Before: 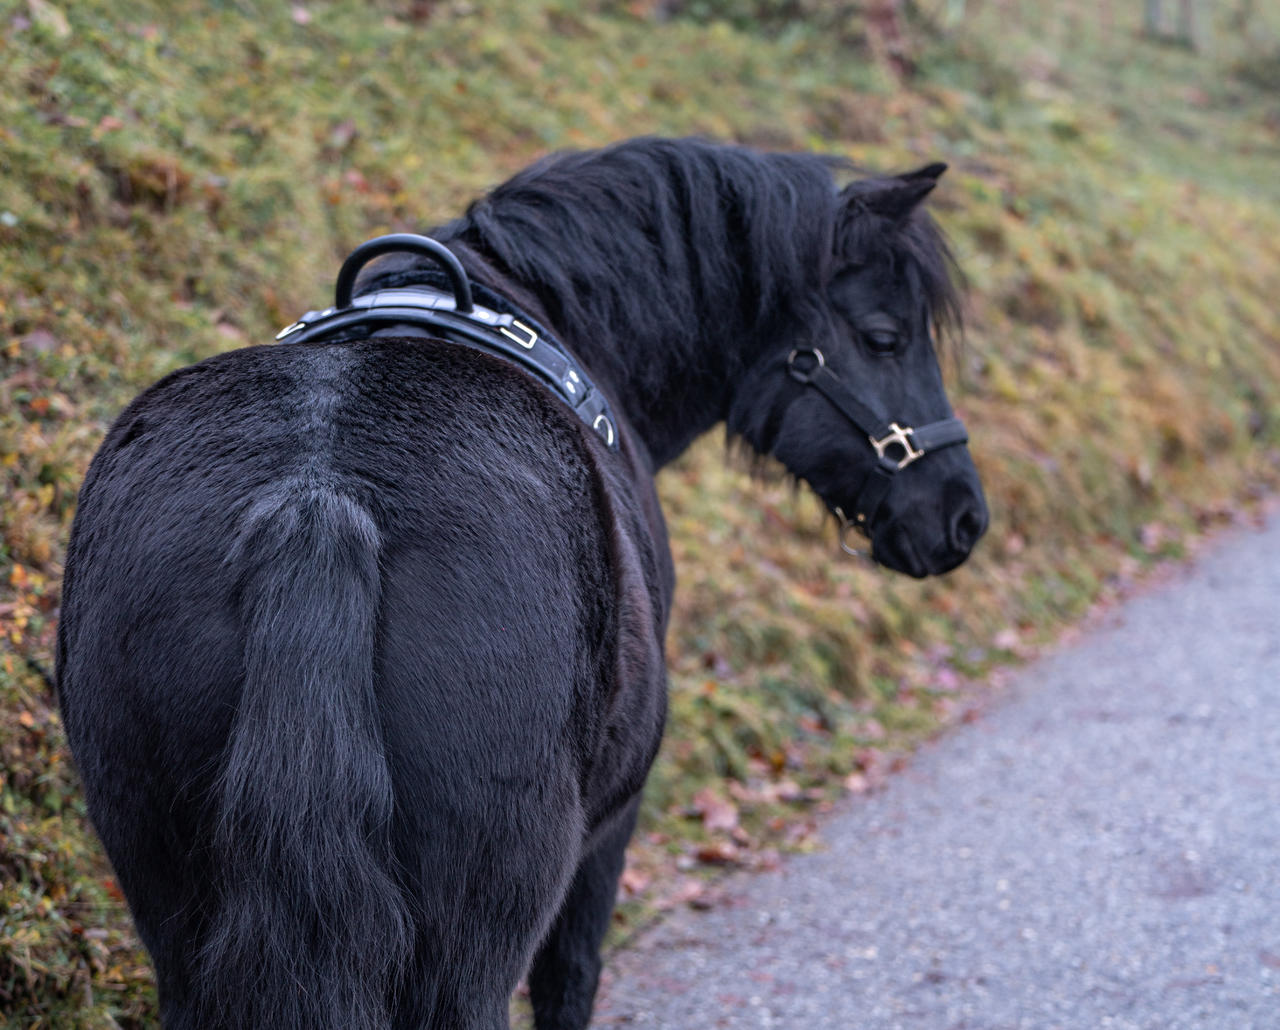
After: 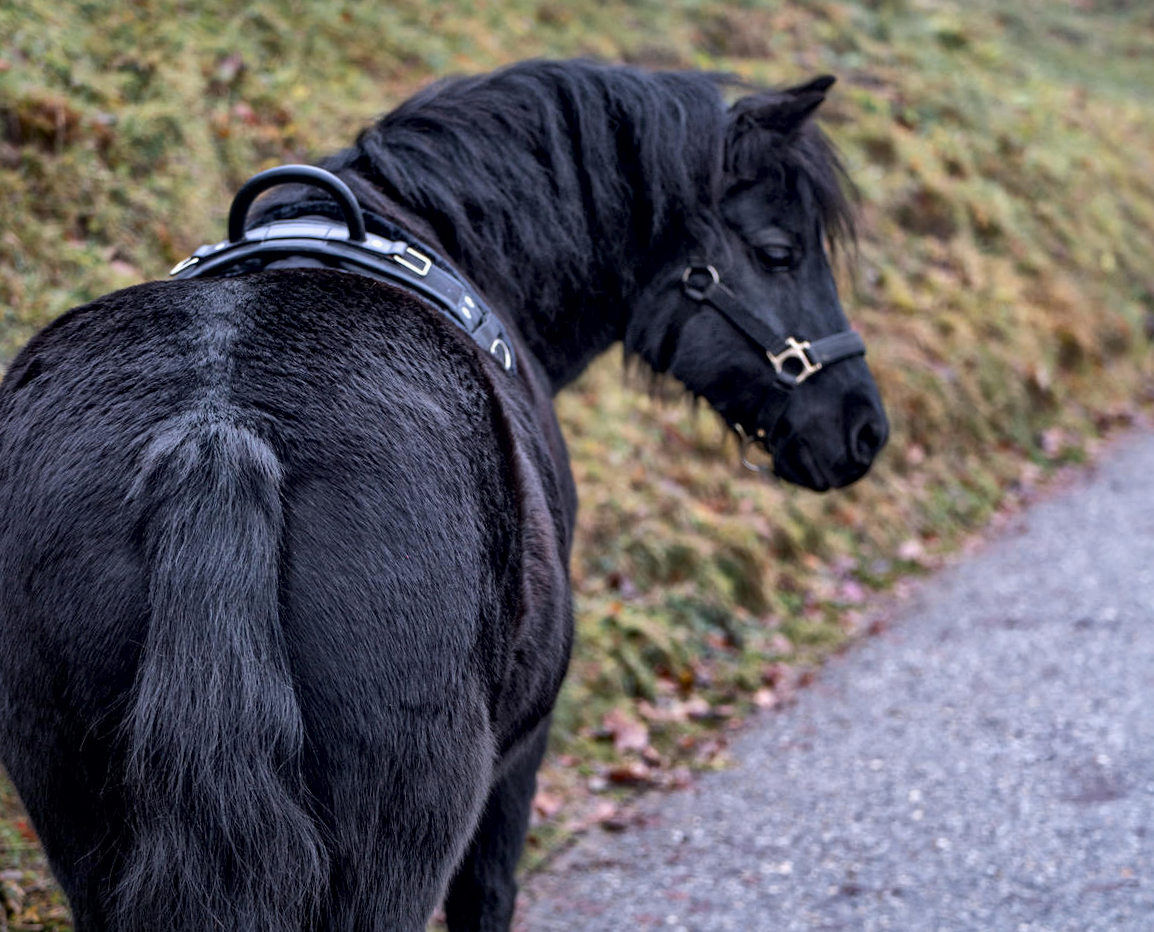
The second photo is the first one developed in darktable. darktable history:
crop and rotate: angle 1.95°, left 6.08%, top 5.717%
exposure: exposure -0.115 EV, compensate highlight preservation false
local contrast: mode bilateral grid, contrast 20, coarseness 51, detail 171%, midtone range 0.2
